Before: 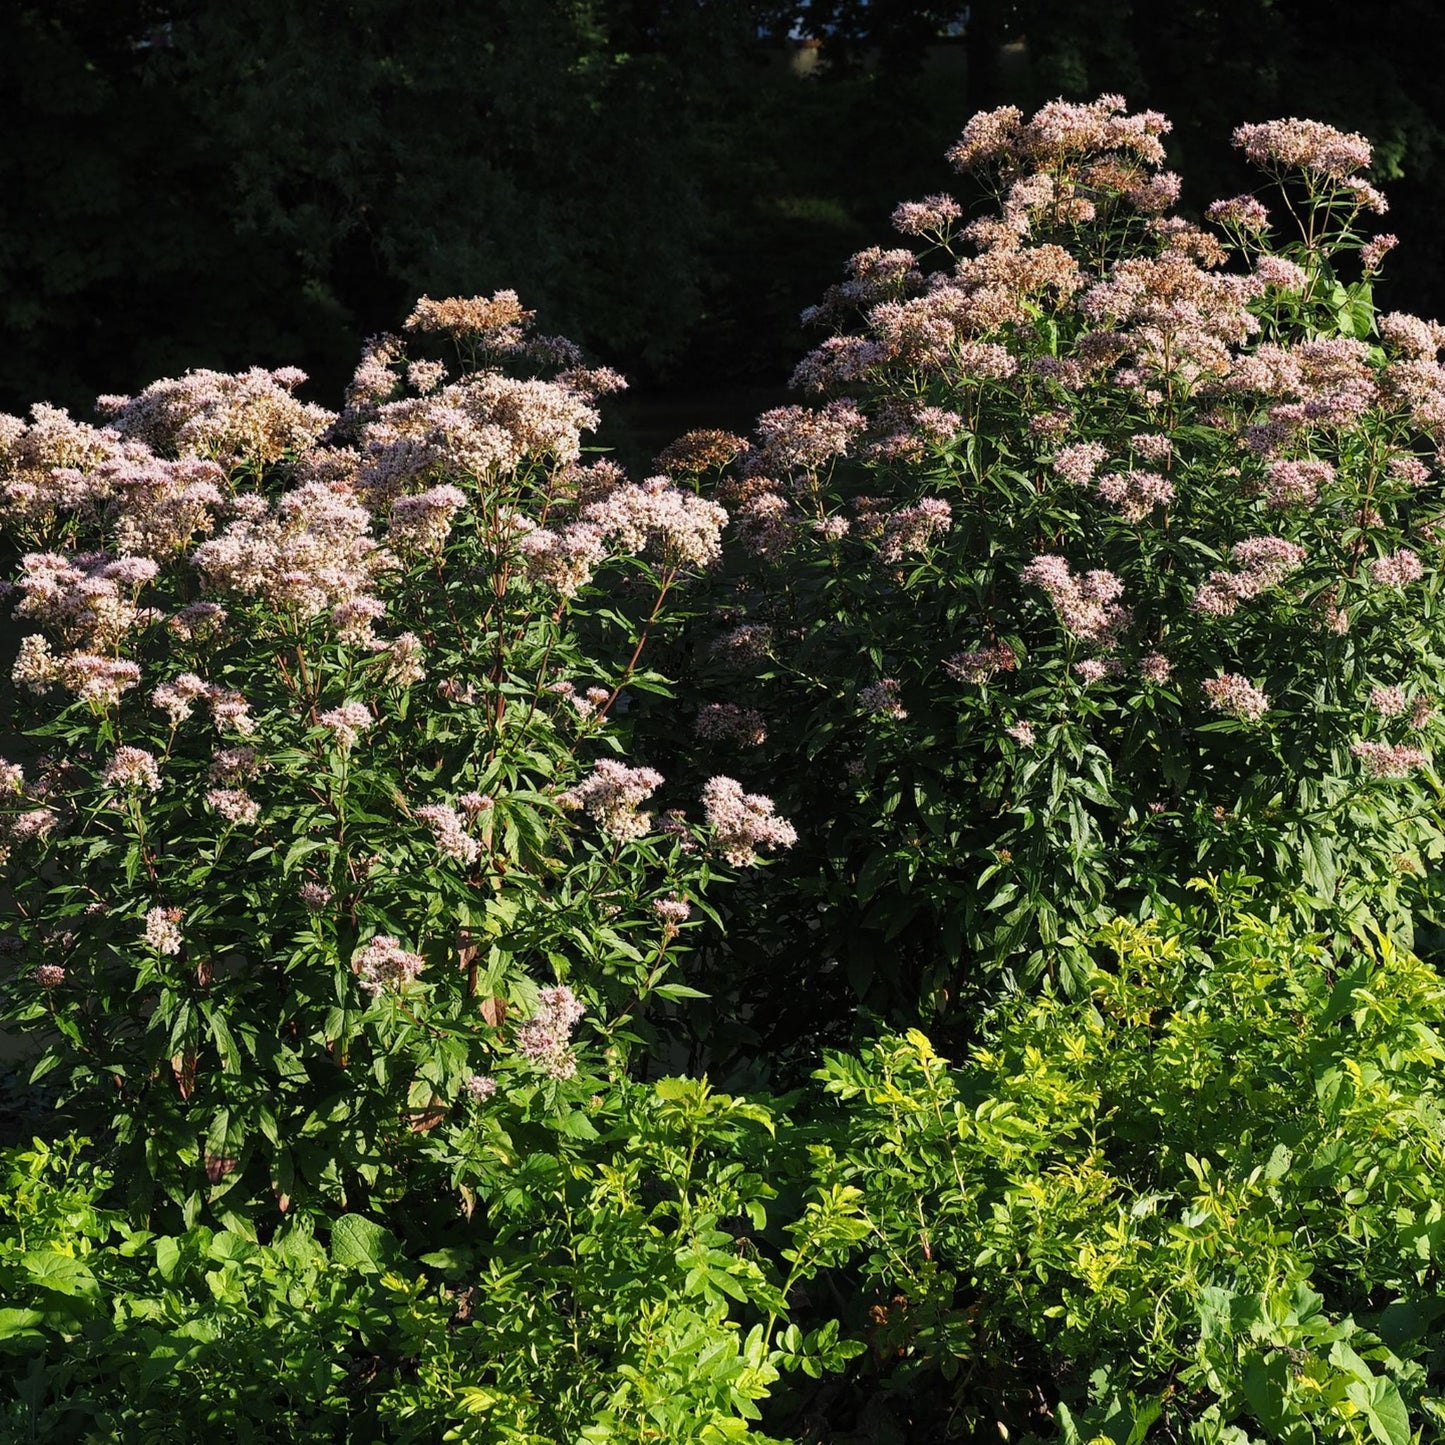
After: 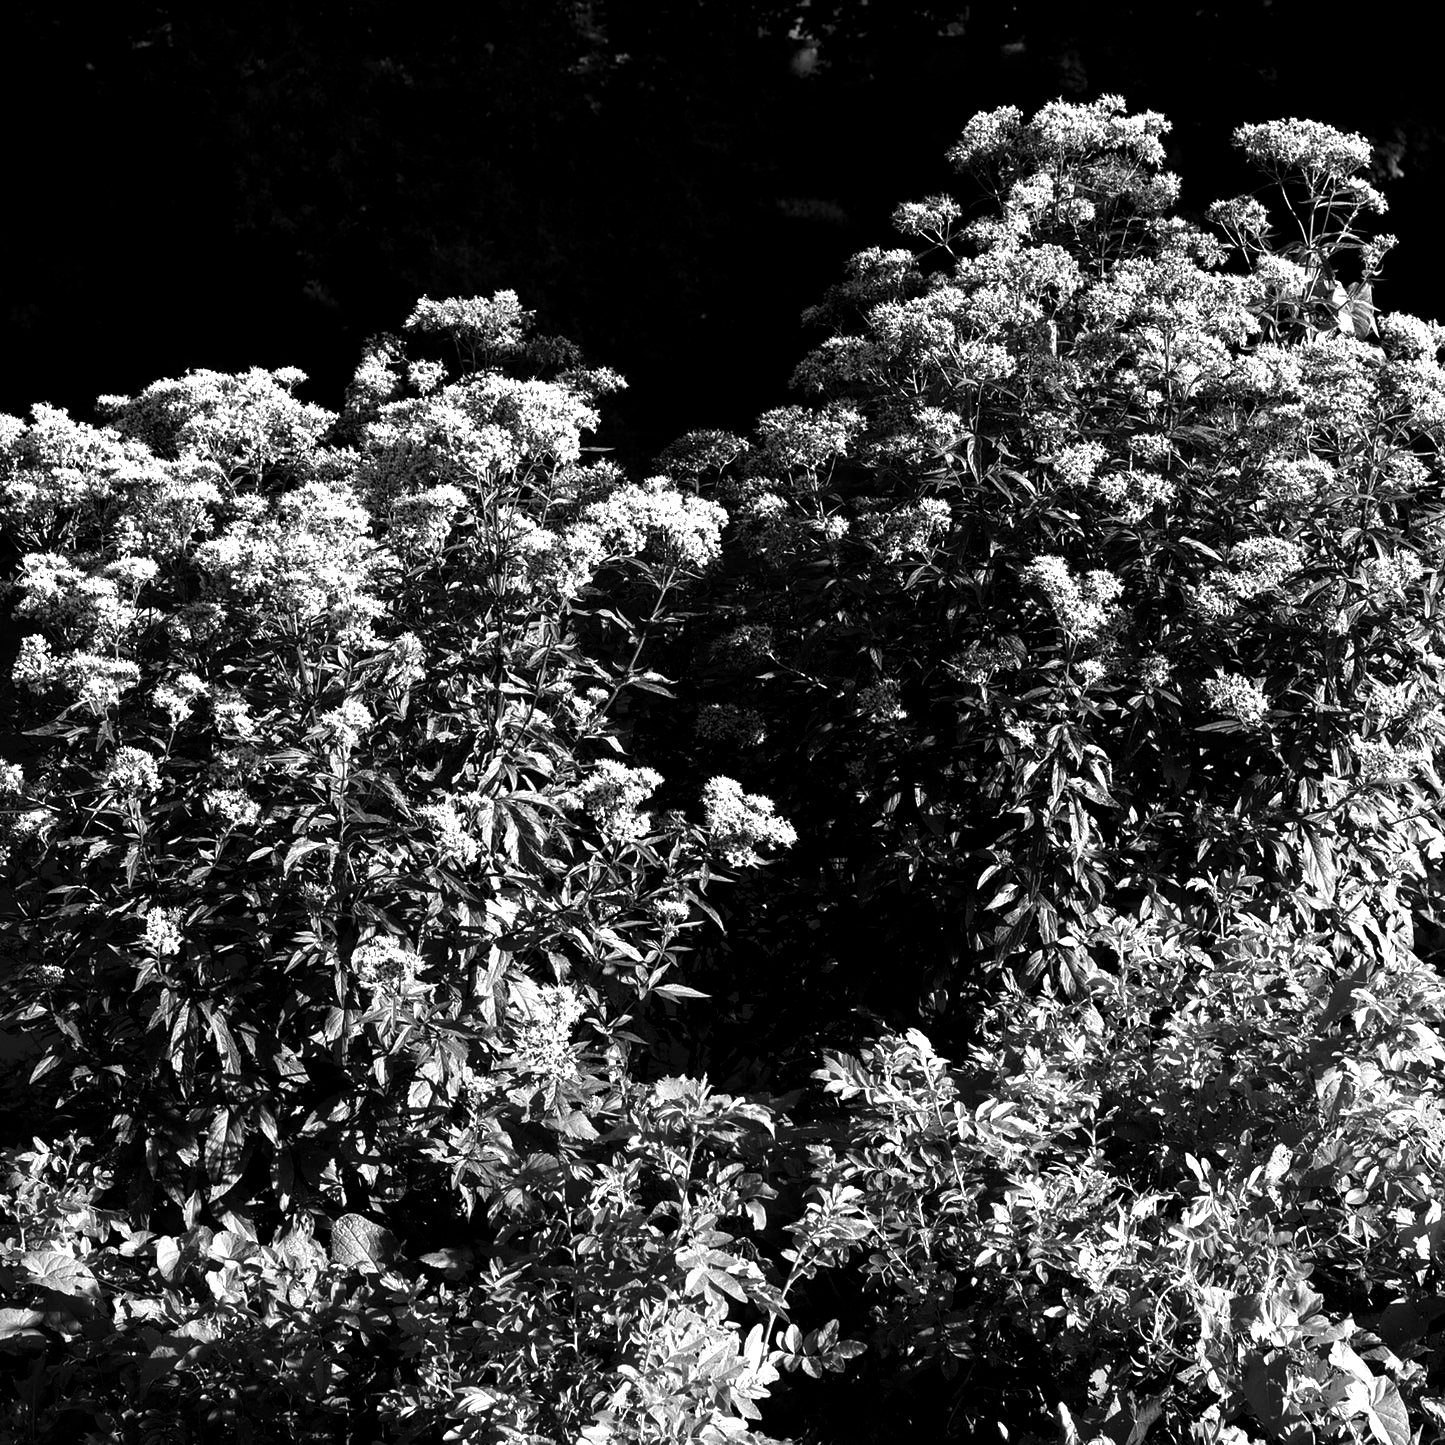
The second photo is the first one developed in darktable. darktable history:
levels: levels [0.044, 0.475, 0.791]
monochrome: a 32, b 64, size 2.3, highlights 1
